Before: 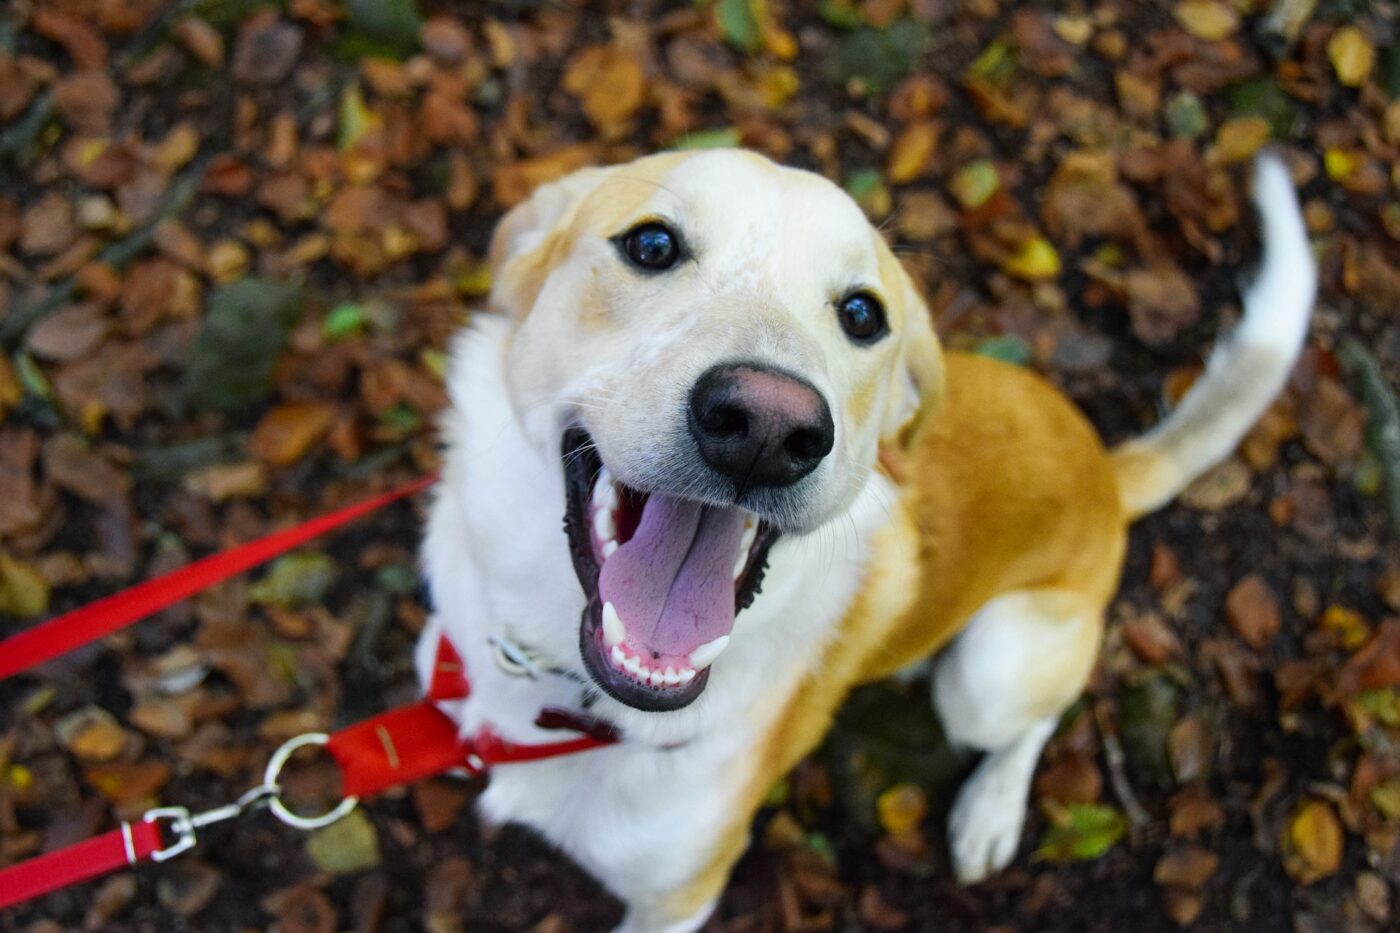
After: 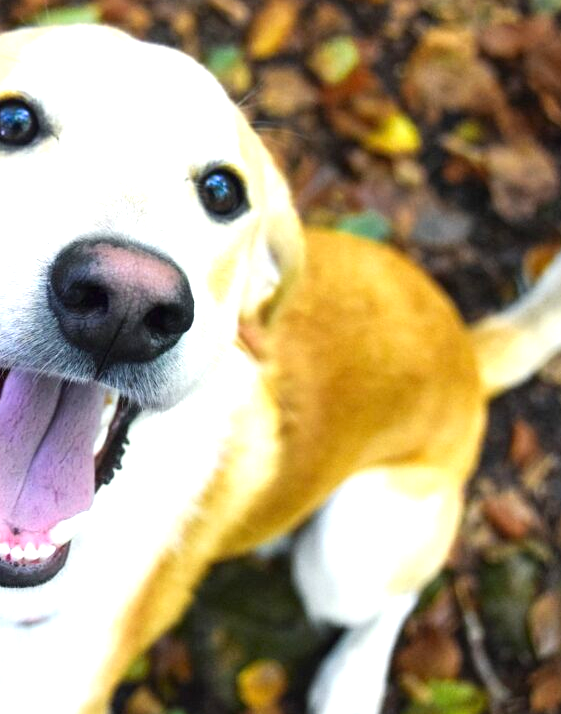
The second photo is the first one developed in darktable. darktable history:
exposure: black level correction 0, exposure 1.1 EV, compensate highlight preservation false
crop: left 45.721%, top 13.393%, right 14.118%, bottom 10.01%
